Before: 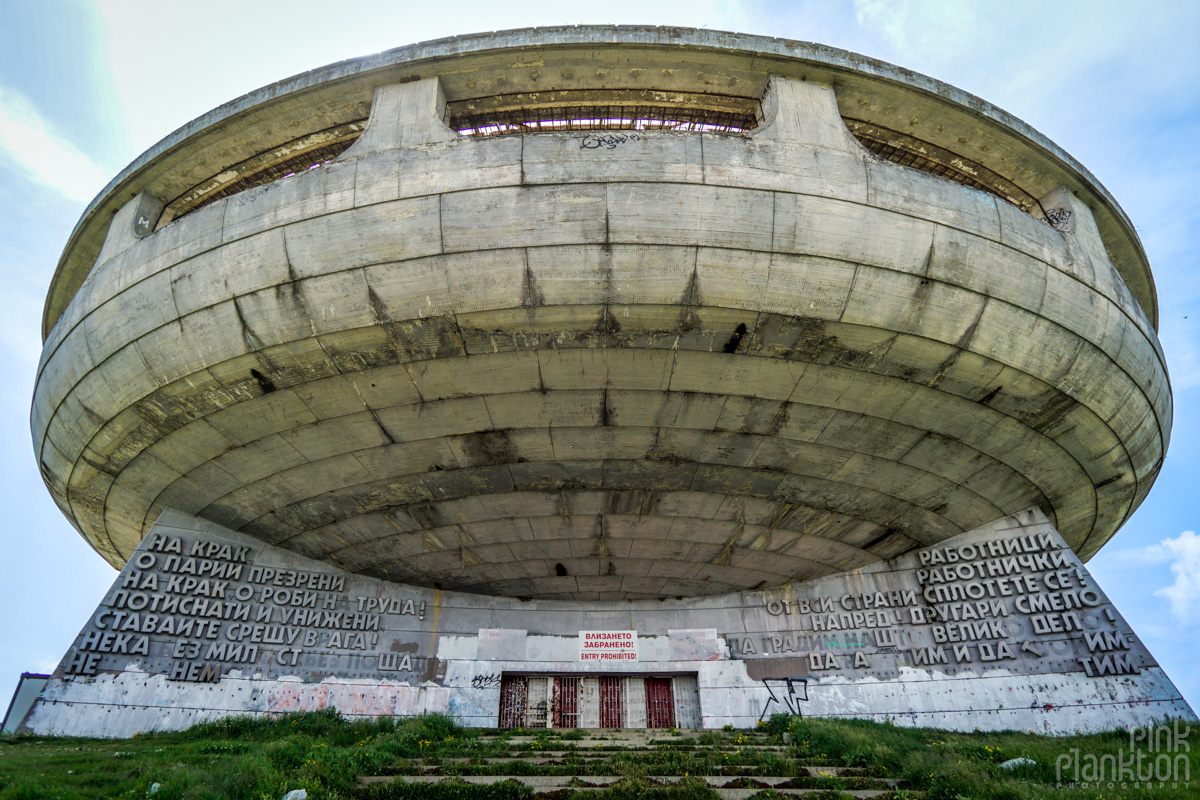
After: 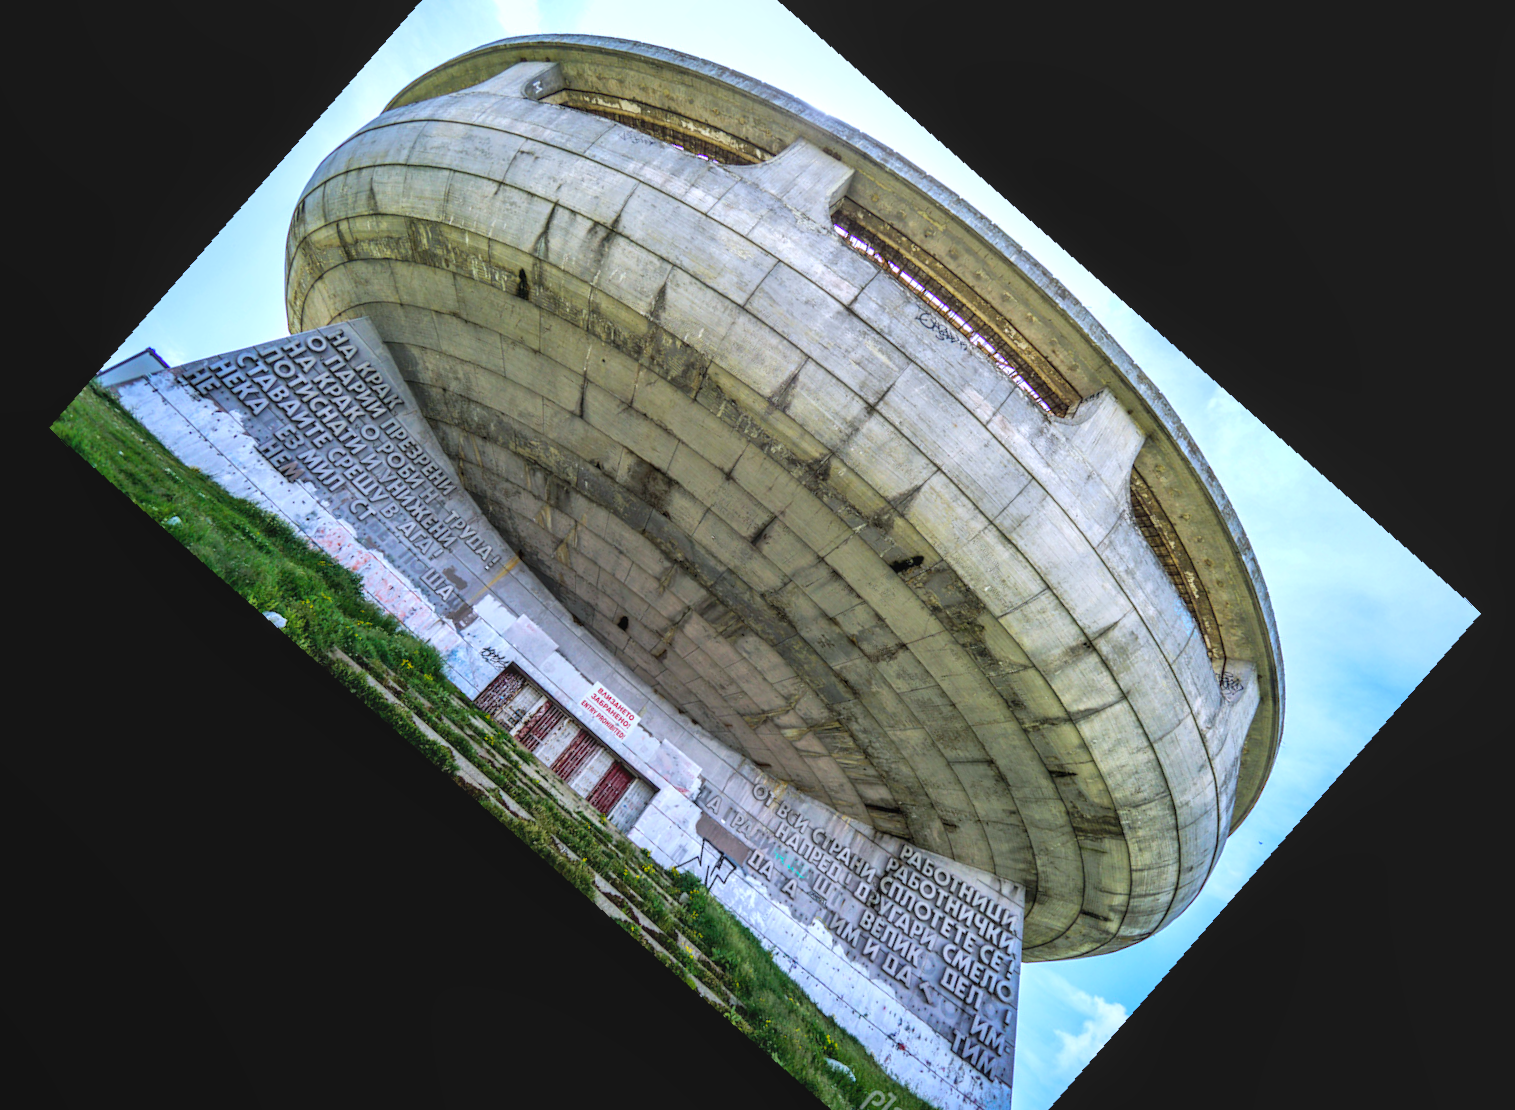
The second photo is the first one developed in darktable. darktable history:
exposure: black level correction -0.002, exposure 0.54 EV, compensate highlight preservation false
crop and rotate: angle -46.26°, top 16.234%, right 0.912%, bottom 11.704%
white balance: red 0.967, blue 1.119, emerald 0.756
local contrast: detail 110%
shadows and highlights: shadows 37.27, highlights -28.18, soften with gaussian
contrast brightness saturation: contrast 0.03, brightness 0.06, saturation 0.13
rotate and perspective: rotation -5.2°, automatic cropping off
color balance: contrast fulcrum 17.78%
